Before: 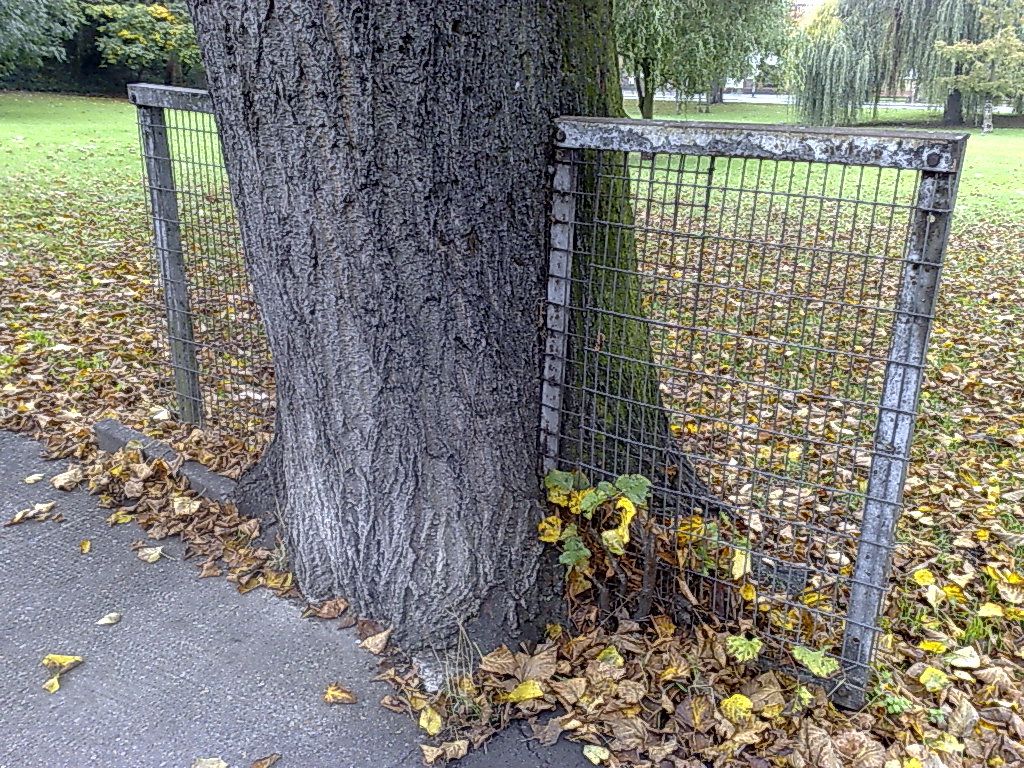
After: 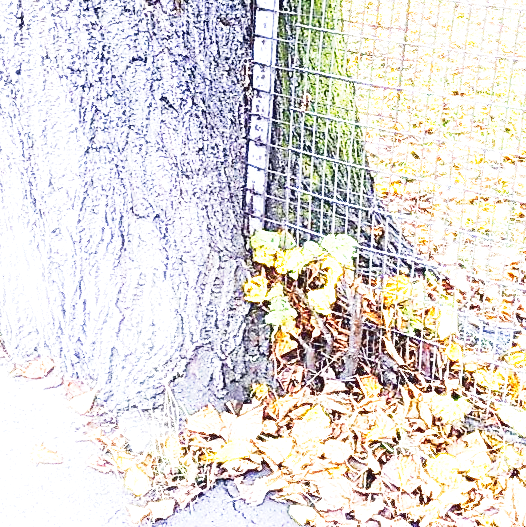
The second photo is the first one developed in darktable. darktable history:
exposure: exposure 3.025 EV, compensate highlight preservation false
tone curve: curves: ch0 [(0, 0.038) (0.193, 0.212) (0.461, 0.502) (0.629, 0.731) (0.838, 0.916) (1, 0.967)]; ch1 [(0, 0) (0.35, 0.356) (0.45, 0.453) (0.504, 0.503) (0.532, 0.524) (0.558, 0.559) (0.735, 0.762) (1, 1)]; ch2 [(0, 0) (0.281, 0.266) (0.456, 0.469) (0.5, 0.5) (0.533, 0.545) (0.606, 0.607) (0.646, 0.654) (1, 1)], preserve colors none
crop and rotate: left 28.751%, top 31.253%, right 19.862%
